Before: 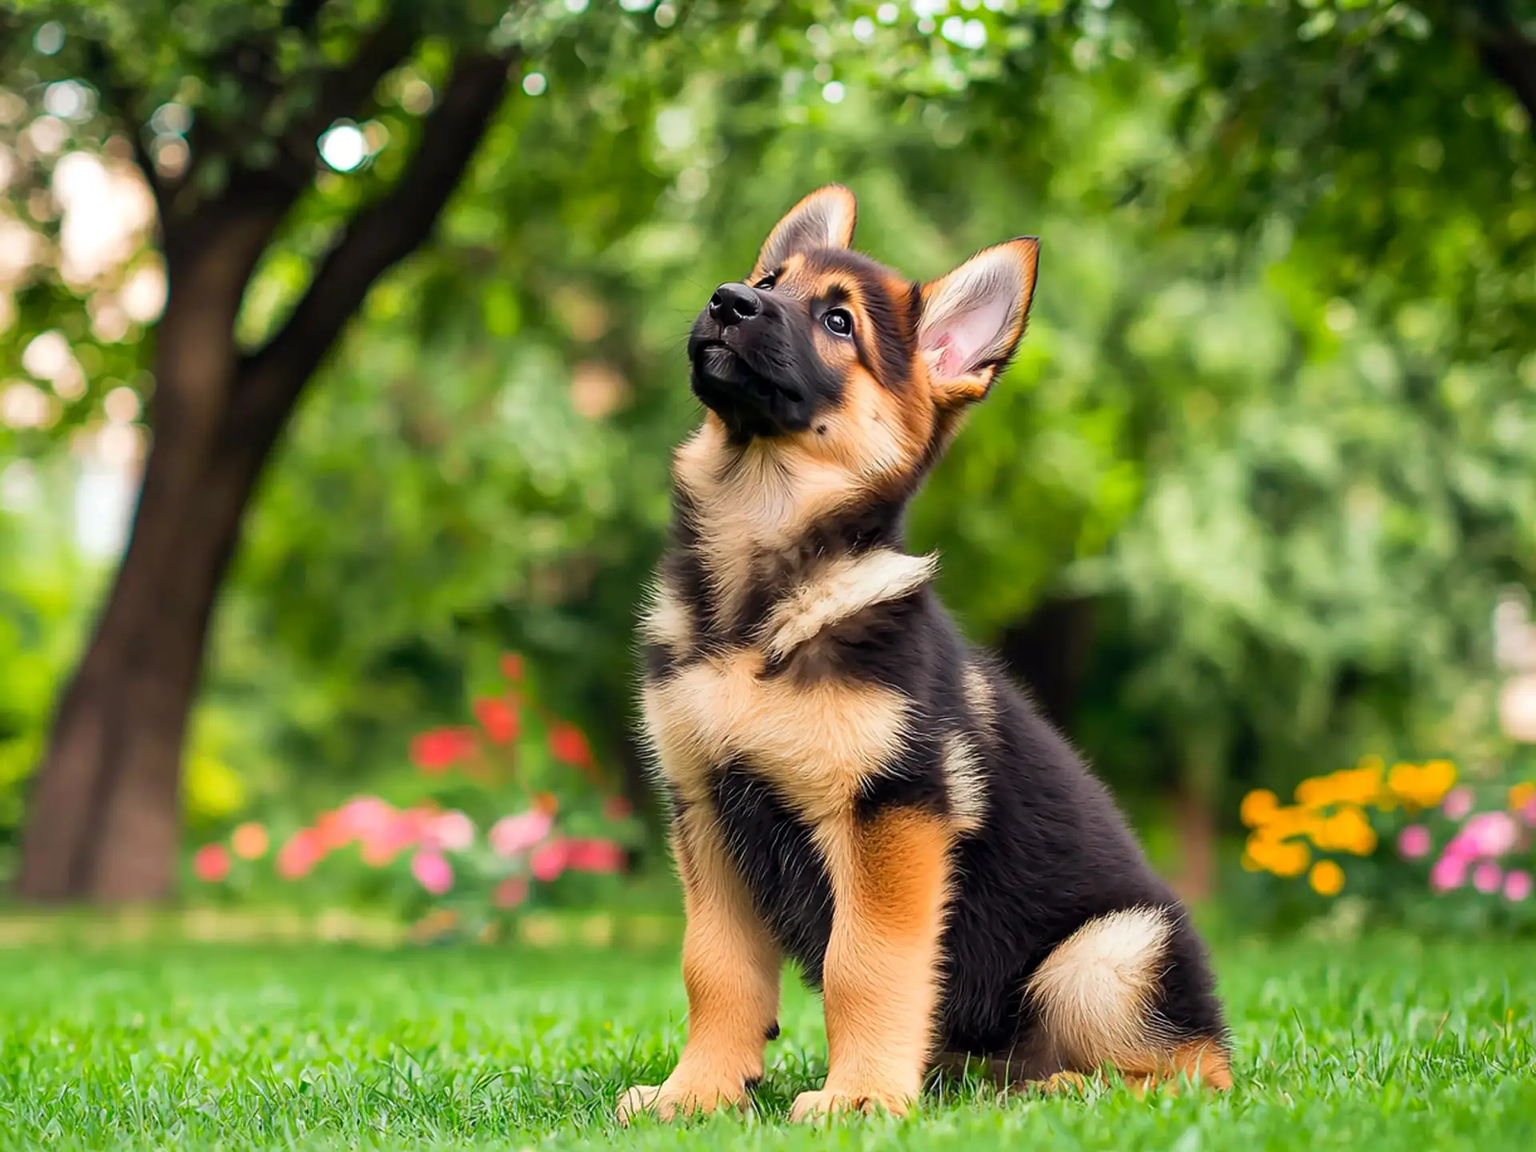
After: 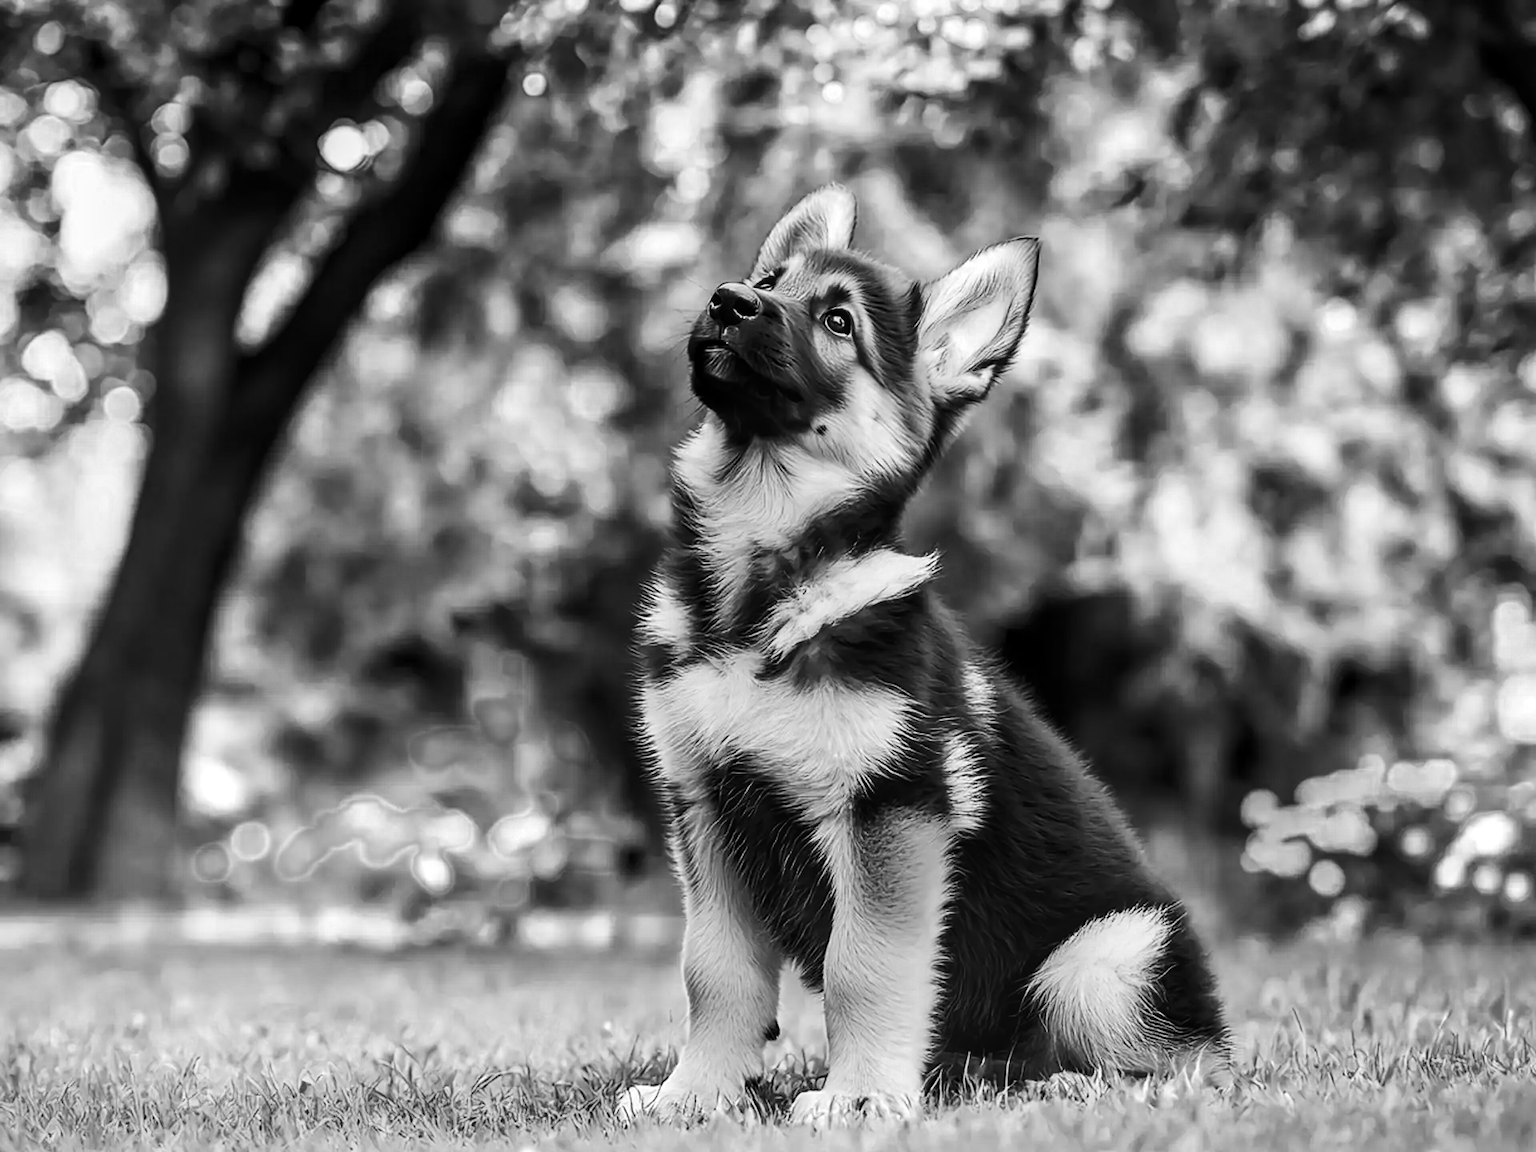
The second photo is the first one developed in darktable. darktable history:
contrast brightness saturation: contrast 0.291
local contrast: on, module defaults
color zones: curves: ch0 [(0.002, 0.593) (0.143, 0.417) (0.285, 0.541) (0.455, 0.289) (0.608, 0.327) (0.727, 0.283) (0.869, 0.571) (1, 0.603)]; ch1 [(0, 0) (0.143, 0) (0.286, 0) (0.429, 0) (0.571, 0) (0.714, 0) (0.857, 0)]
